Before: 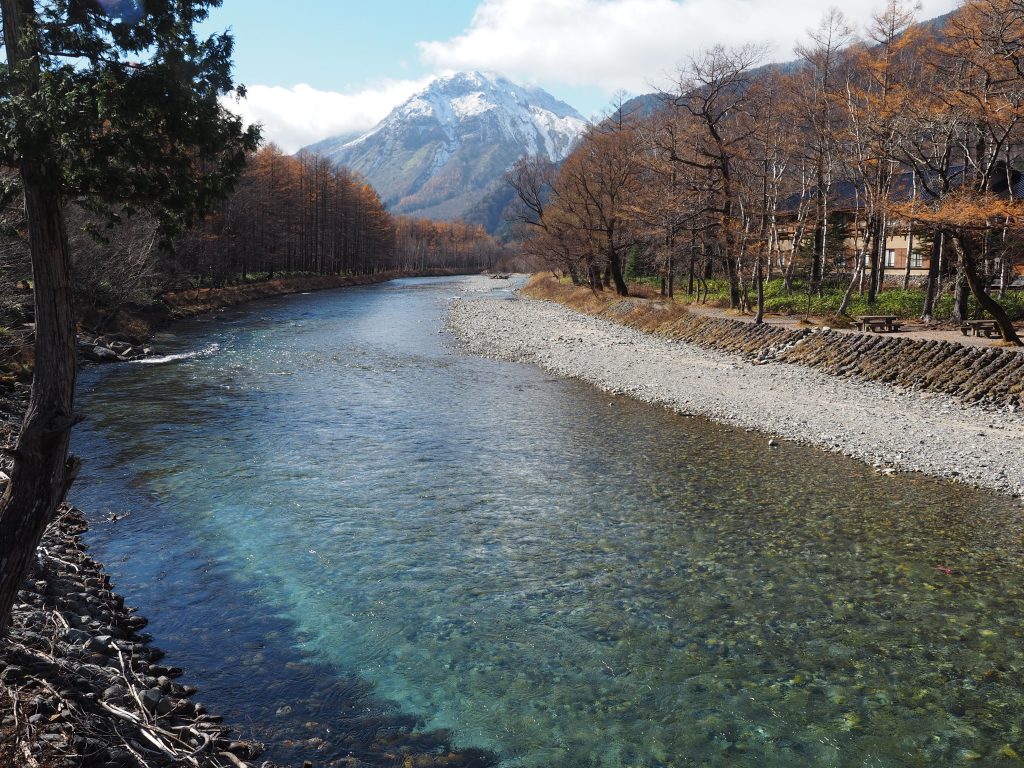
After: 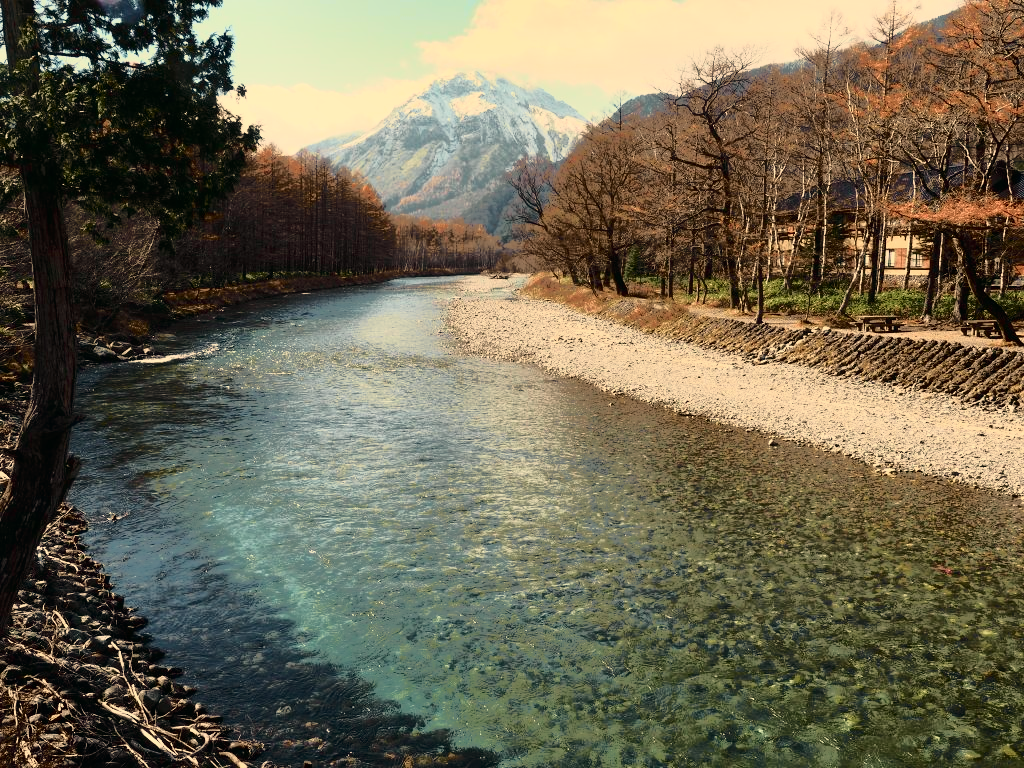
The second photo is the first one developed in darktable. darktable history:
white balance: red 1.138, green 0.996, blue 0.812
tone curve: curves: ch0 [(0, 0) (0.081, 0.033) (0.192, 0.124) (0.283, 0.238) (0.407, 0.476) (0.495, 0.521) (0.661, 0.756) (0.788, 0.87) (1, 0.951)]; ch1 [(0, 0) (0.161, 0.092) (0.35, 0.33) (0.392, 0.392) (0.427, 0.426) (0.479, 0.472) (0.505, 0.497) (0.521, 0.524) (0.567, 0.56) (0.583, 0.592) (0.625, 0.627) (0.678, 0.733) (1, 1)]; ch2 [(0, 0) (0.346, 0.362) (0.404, 0.427) (0.502, 0.499) (0.531, 0.523) (0.544, 0.561) (0.58, 0.59) (0.629, 0.642) (0.717, 0.678) (1, 1)], color space Lab, independent channels, preserve colors none
shadows and highlights: shadows 12, white point adjustment 1.2, soften with gaussian
